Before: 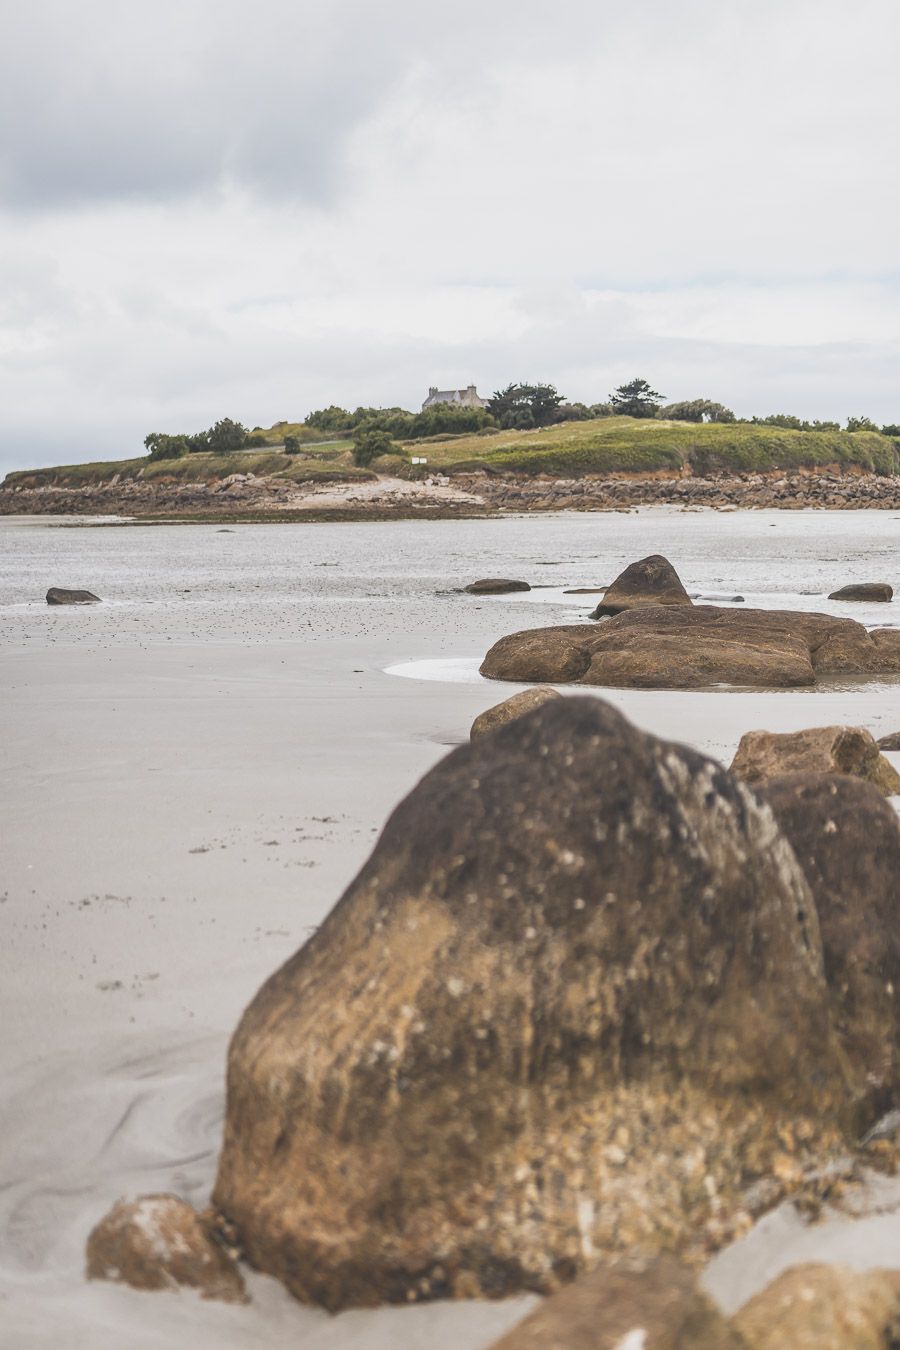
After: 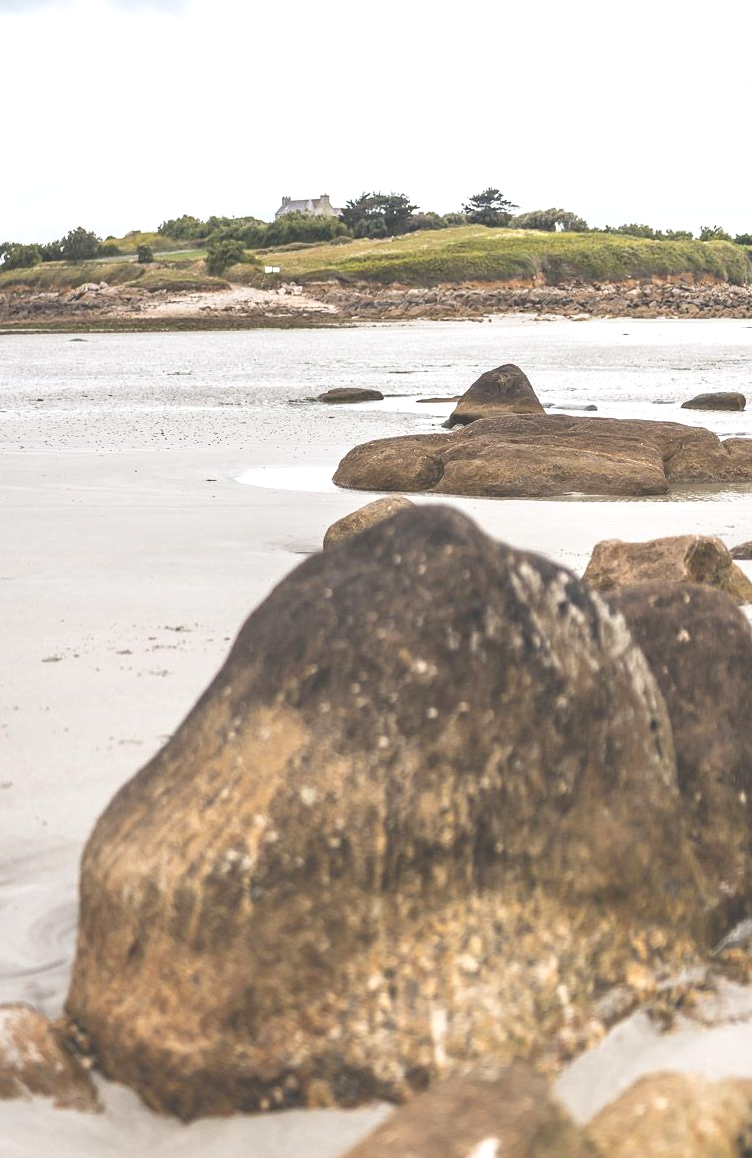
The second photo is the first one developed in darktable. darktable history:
crop: left 16.371%, top 14.155%
exposure: exposure 0.559 EV, compensate exposure bias true, compensate highlight preservation false
